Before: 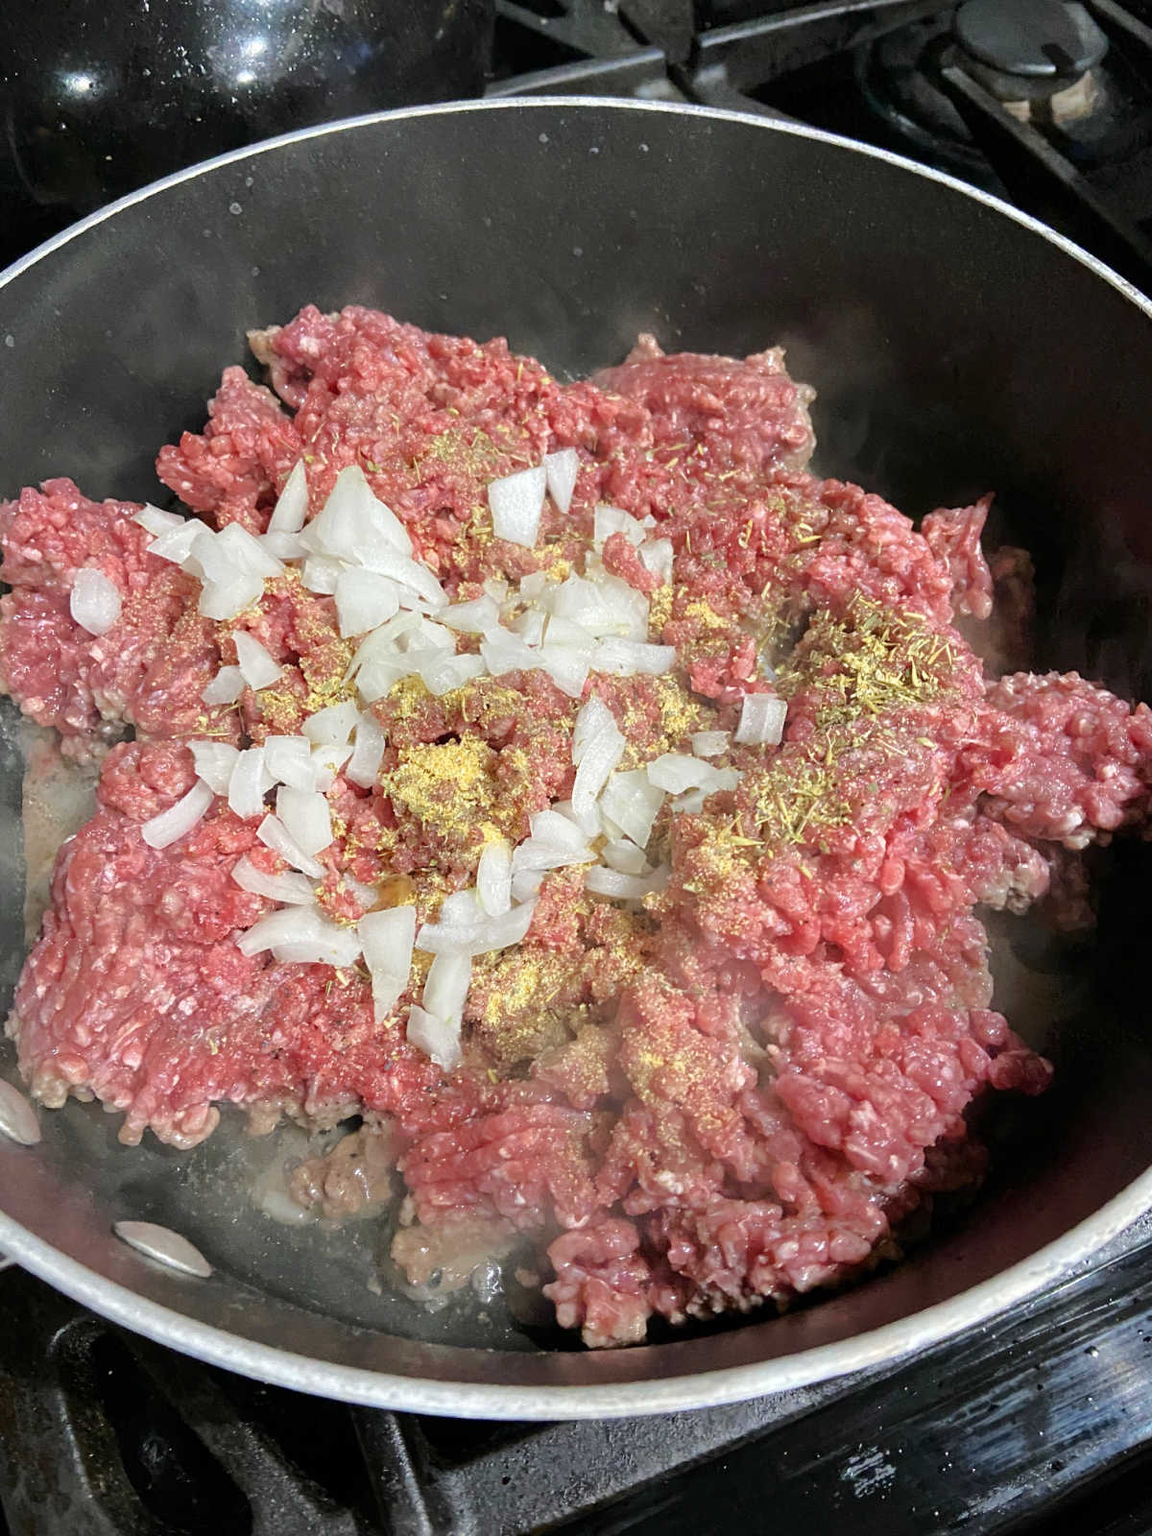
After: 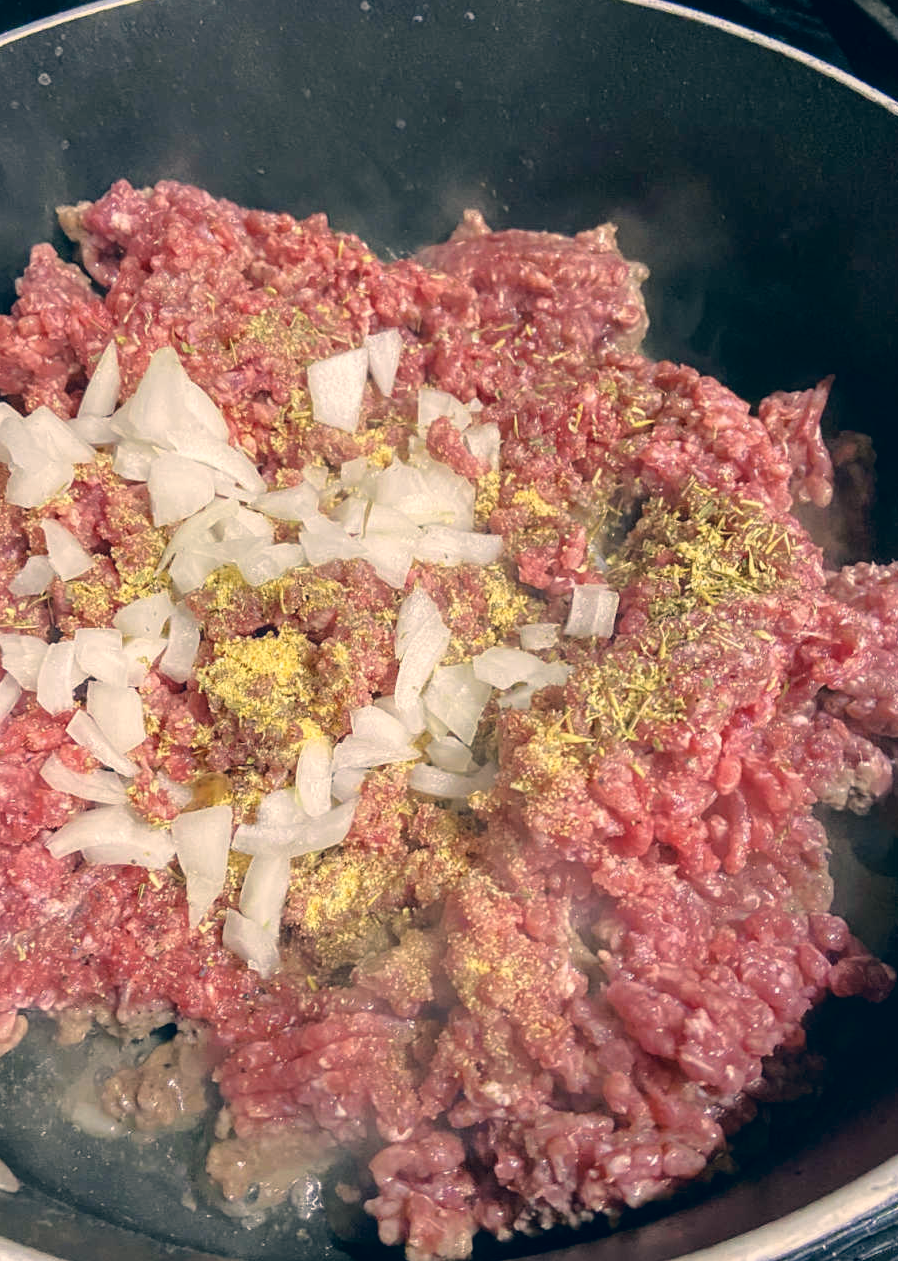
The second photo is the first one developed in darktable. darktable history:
color correction: highlights a* 10.32, highlights b* 14.66, shadows a* -9.59, shadows b* -15.02
crop: left 16.768%, top 8.653%, right 8.362%, bottom 12.485%
local contrast: detail 110%
